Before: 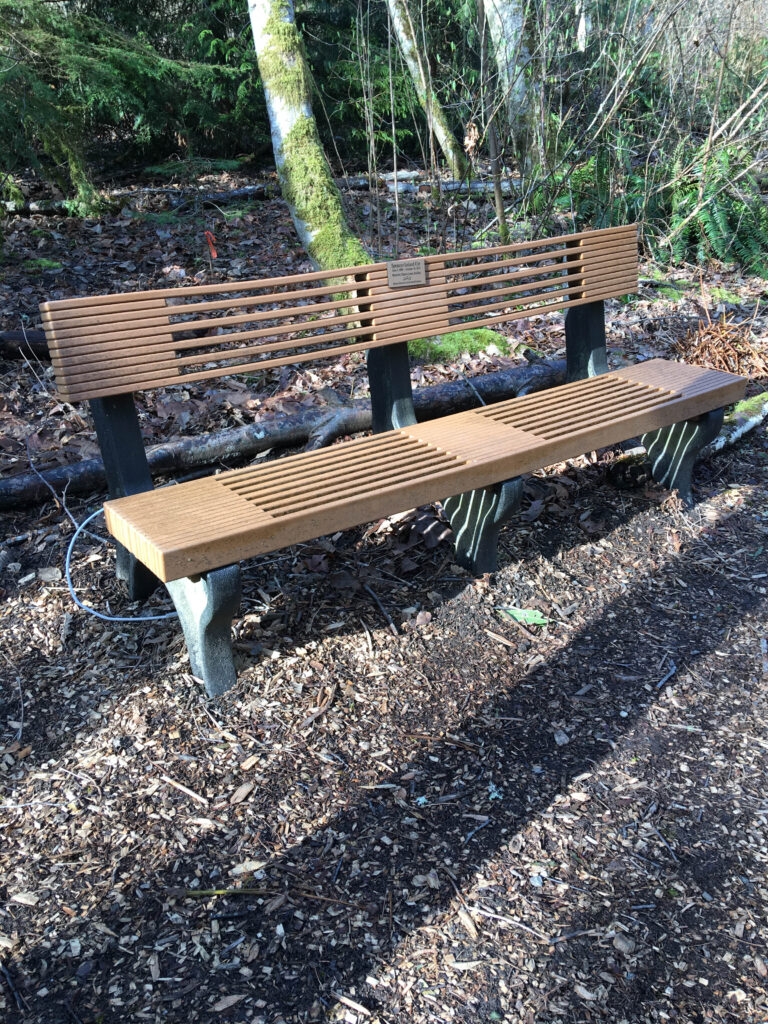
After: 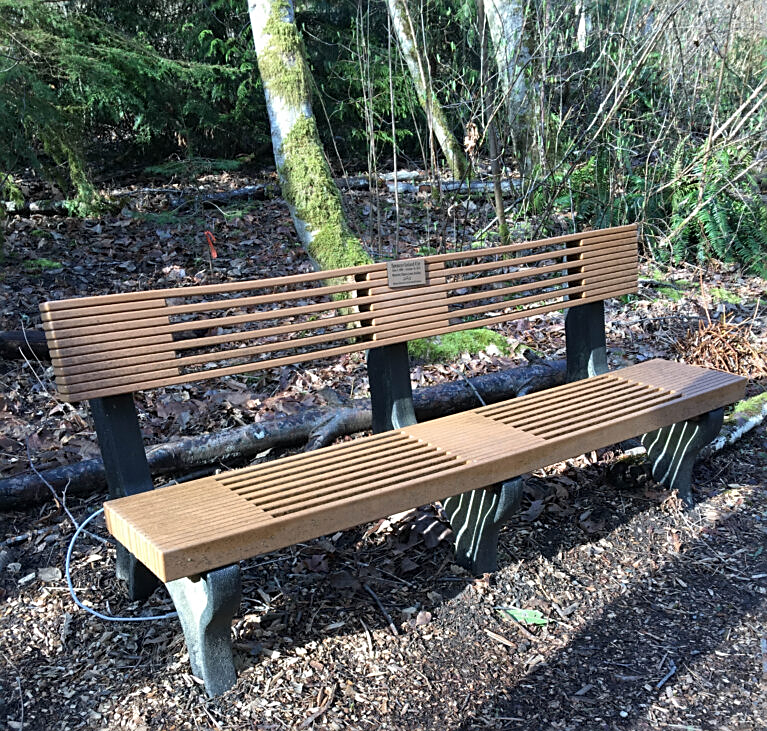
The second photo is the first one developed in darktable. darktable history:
sharpen: on, module defaults
crop: bottom 28.576%
